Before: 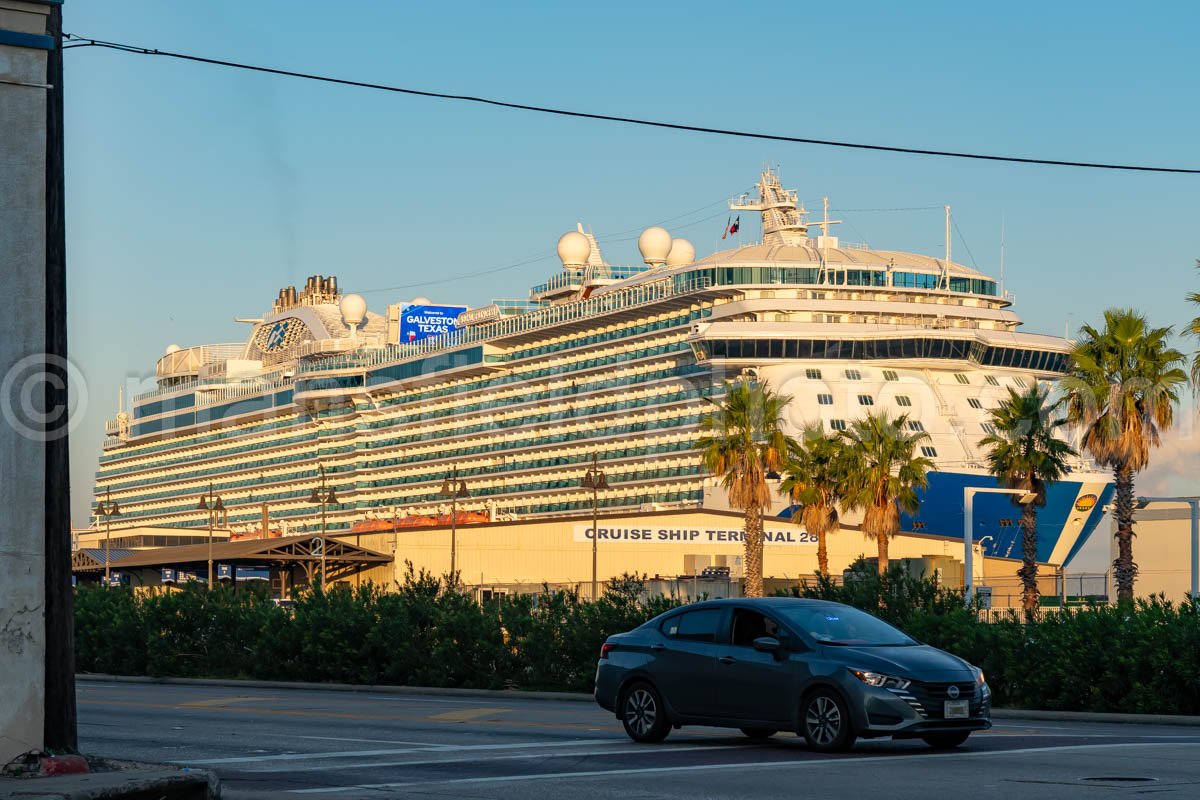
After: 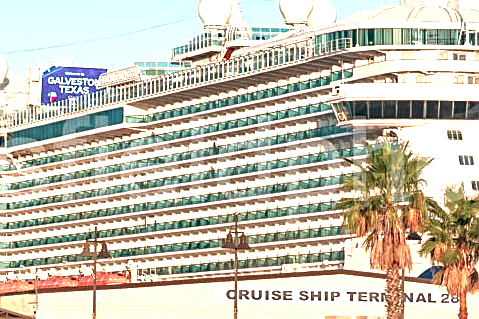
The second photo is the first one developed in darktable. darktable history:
contrast brightness saturation: brightness -0.09
local contrast: highlights 100%, shadows 100%, detail 120%, midtone range 0.2
crop: left 30%, top 30%, right 30%, bottom 30%
tone equalizer: -8 EV 1 EV, -7 EV 1 EV, -6 EV 1 EV, -5 EV 1 EV, -4 EV 1 EV, -3 EV 0.75 EV, -2 EV 0.5 EV, -1 EV 0.25 EV
sharpen: on, module defaults
color contrast: blue-yellow contrast 0.62
exposure: black level correction 0, exposure 1.2 EV, compensate exposure bias true, compensate highlight preservation false
